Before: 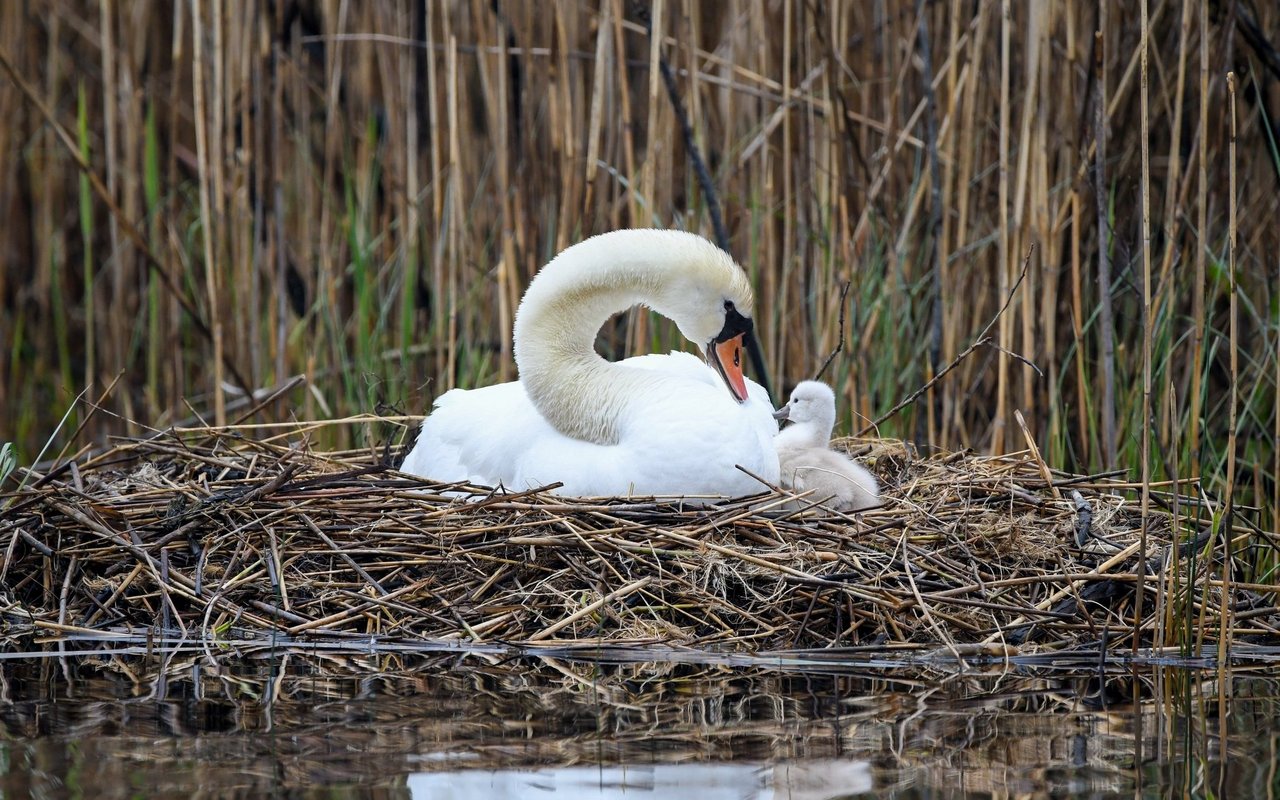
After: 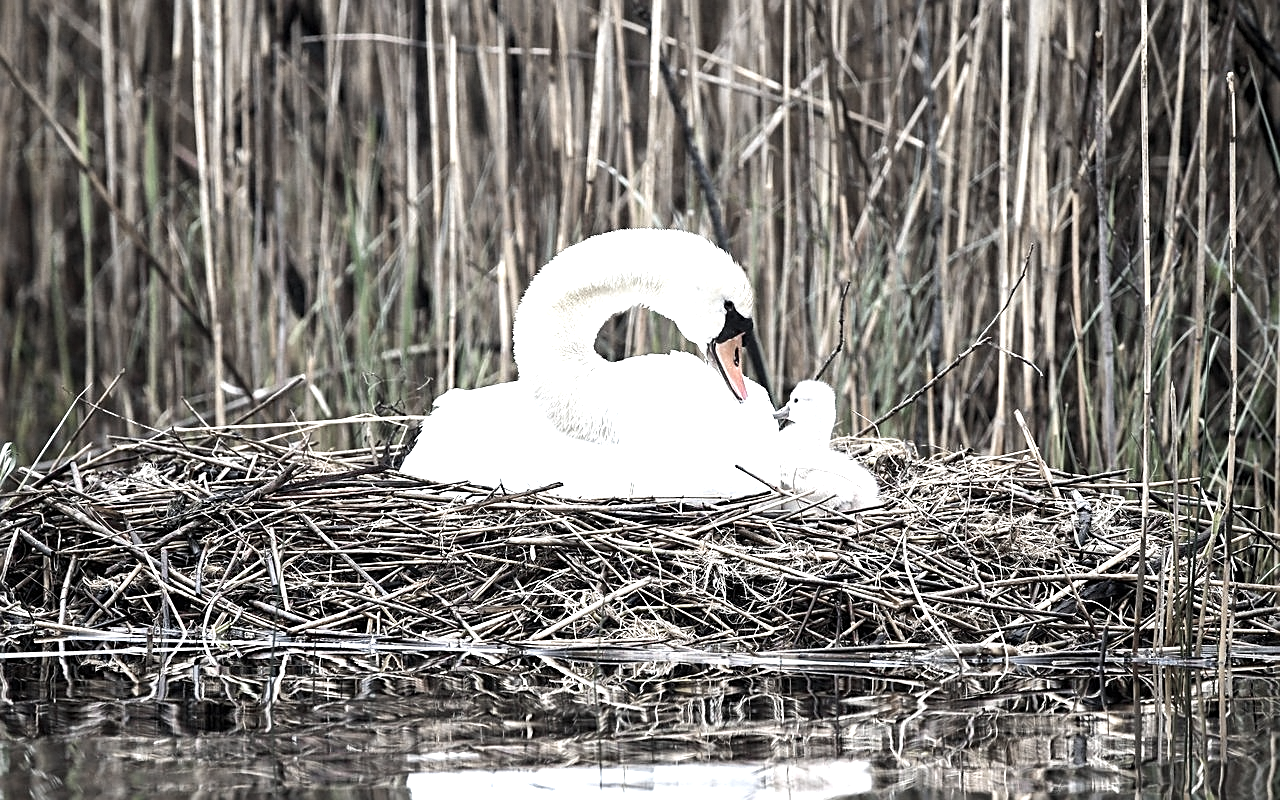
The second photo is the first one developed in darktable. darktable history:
color zones: curves: ch1 [(0, 0.34) (0.143, 0.164) (0.286, 0.152) (0.429, 0.176) (0.571, 0.173) (0.714, 0.188) (0.857, 0.199) (1, 0.34)]
exposure: black level correction 0, exposure 1.095 EV, compensate exposure bias true, compensate highlight preservation false
sharpen: on, module defaults
tone equalizer: -8 EV -0.43 EV, -7 EV -0.371 EV, -6 EV -0.296 EV, -5 EV -0.203 EV, -3 EV 0.232 EV, -2 EV 0.352 EV, -1 EV 0.384 EV, +0 EV 0.413 EV, edges refinement/feathering 500, mask exposure compensation -1.57 EV, preserve details no
